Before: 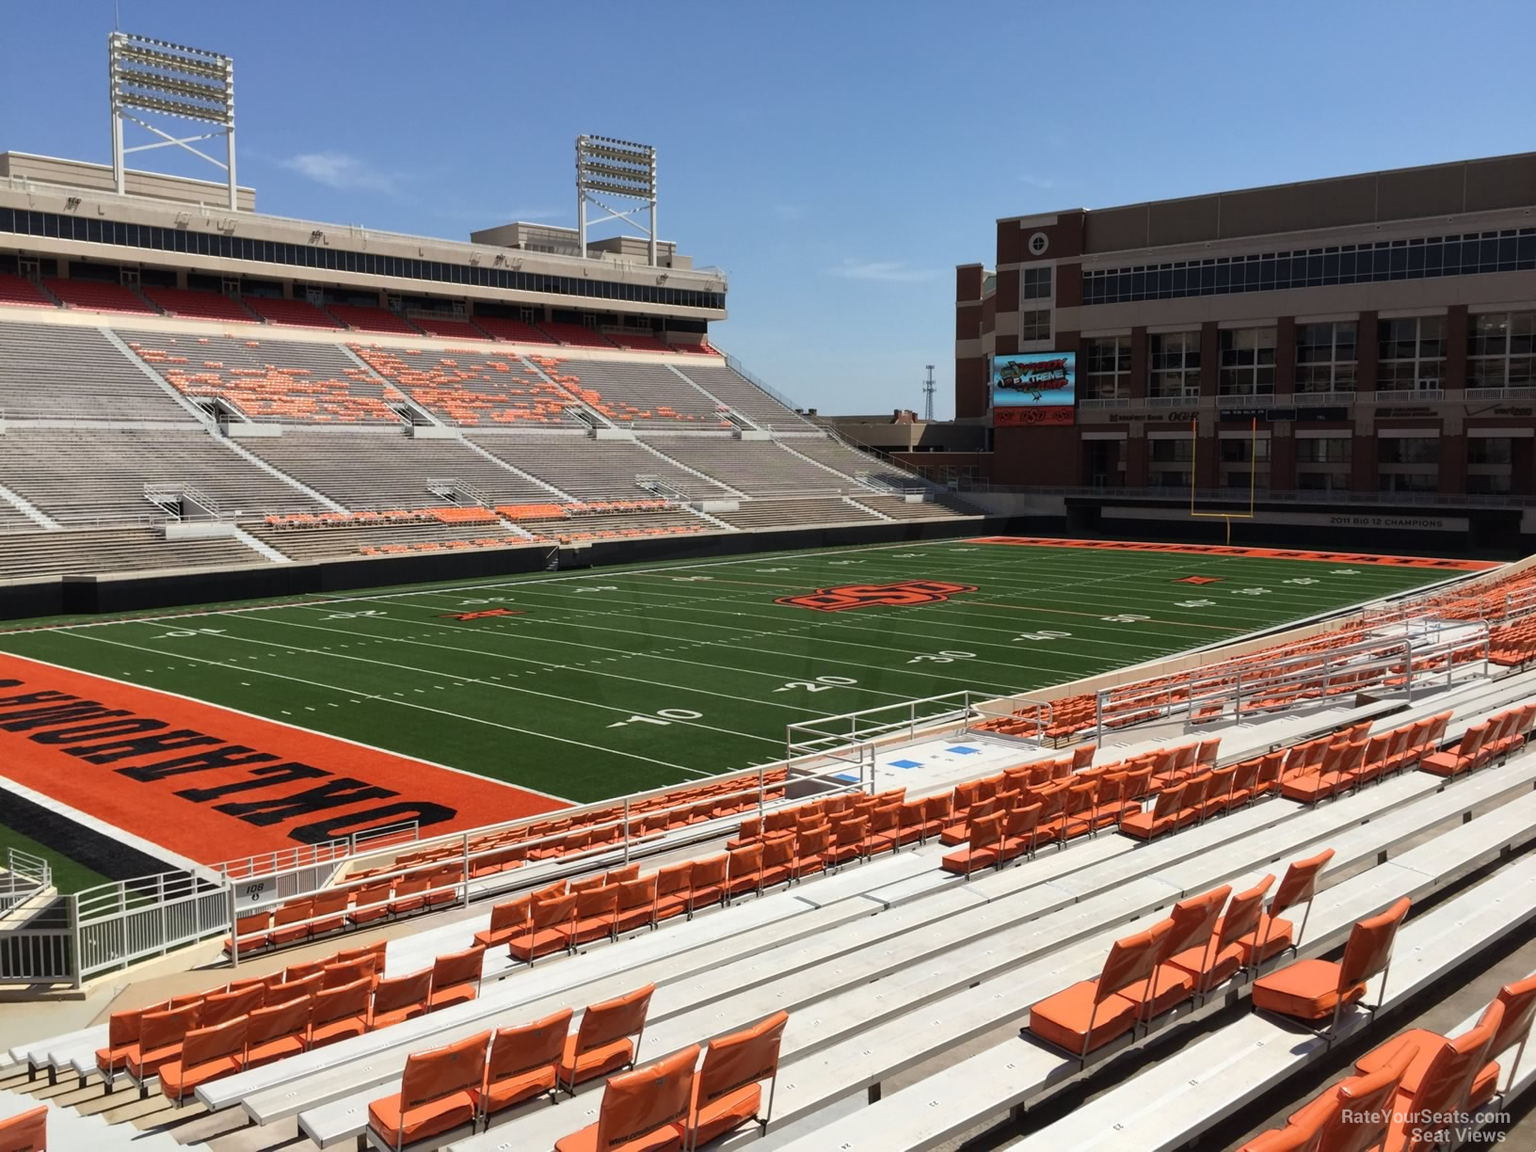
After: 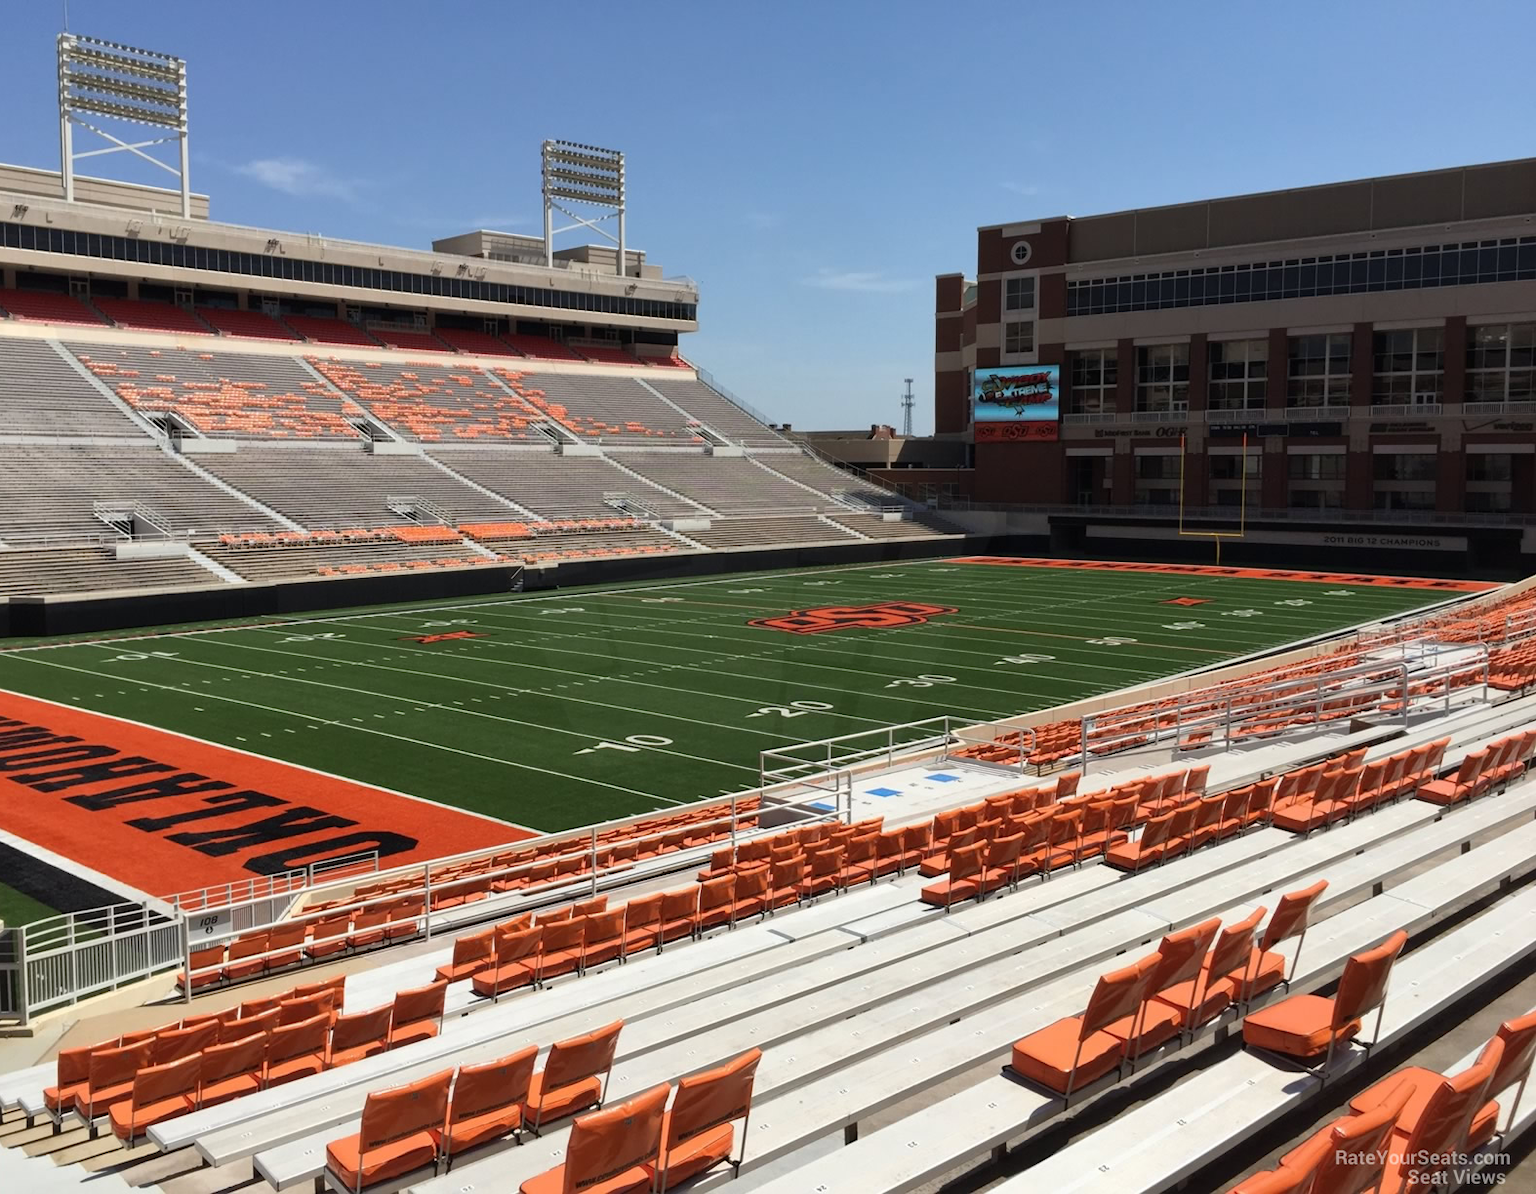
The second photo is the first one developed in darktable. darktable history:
crop and rotate: left 3.495%
